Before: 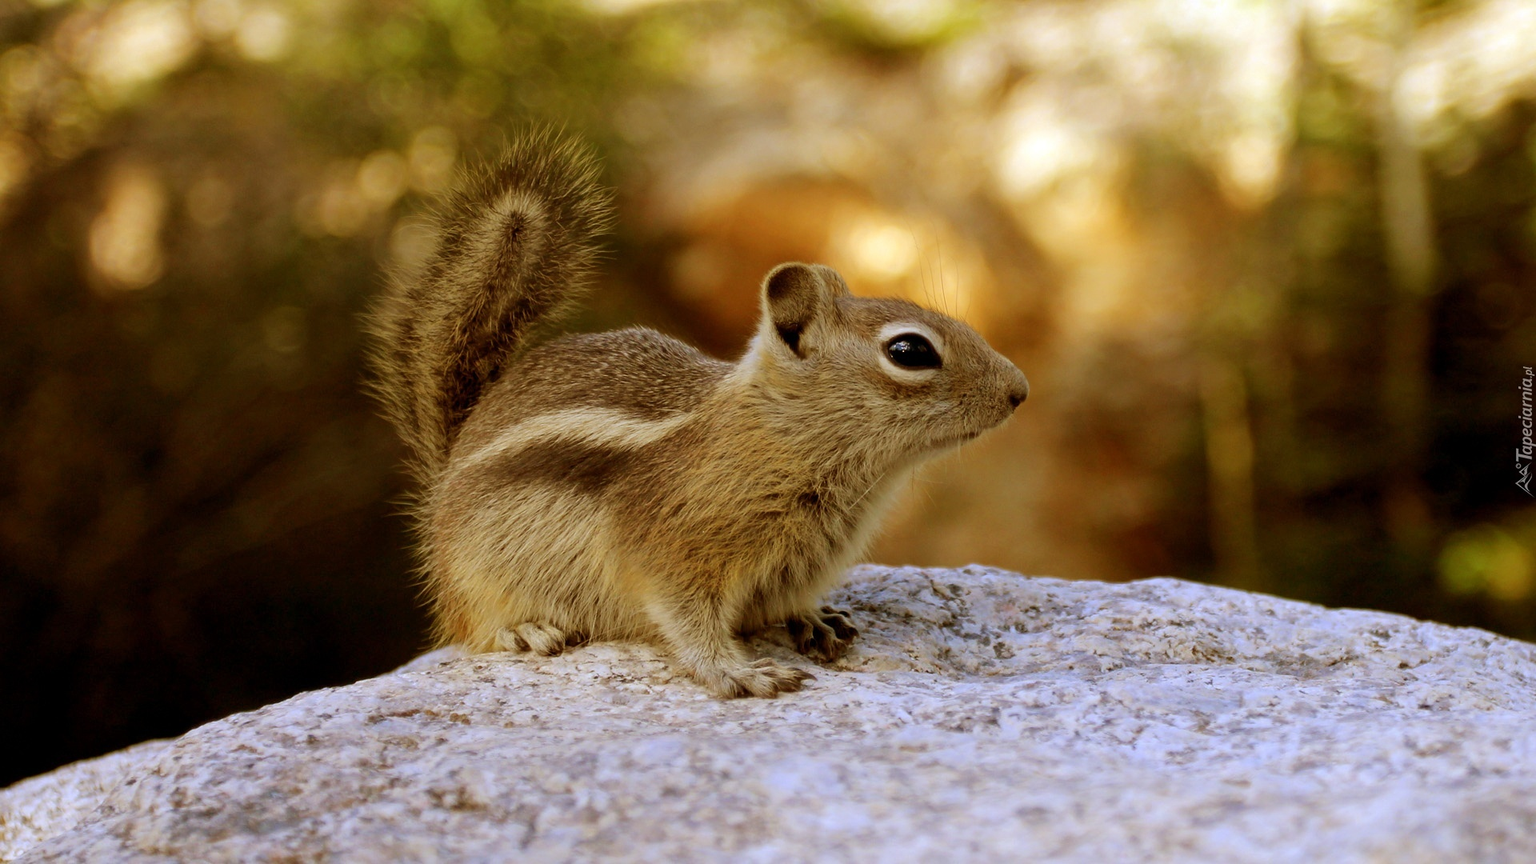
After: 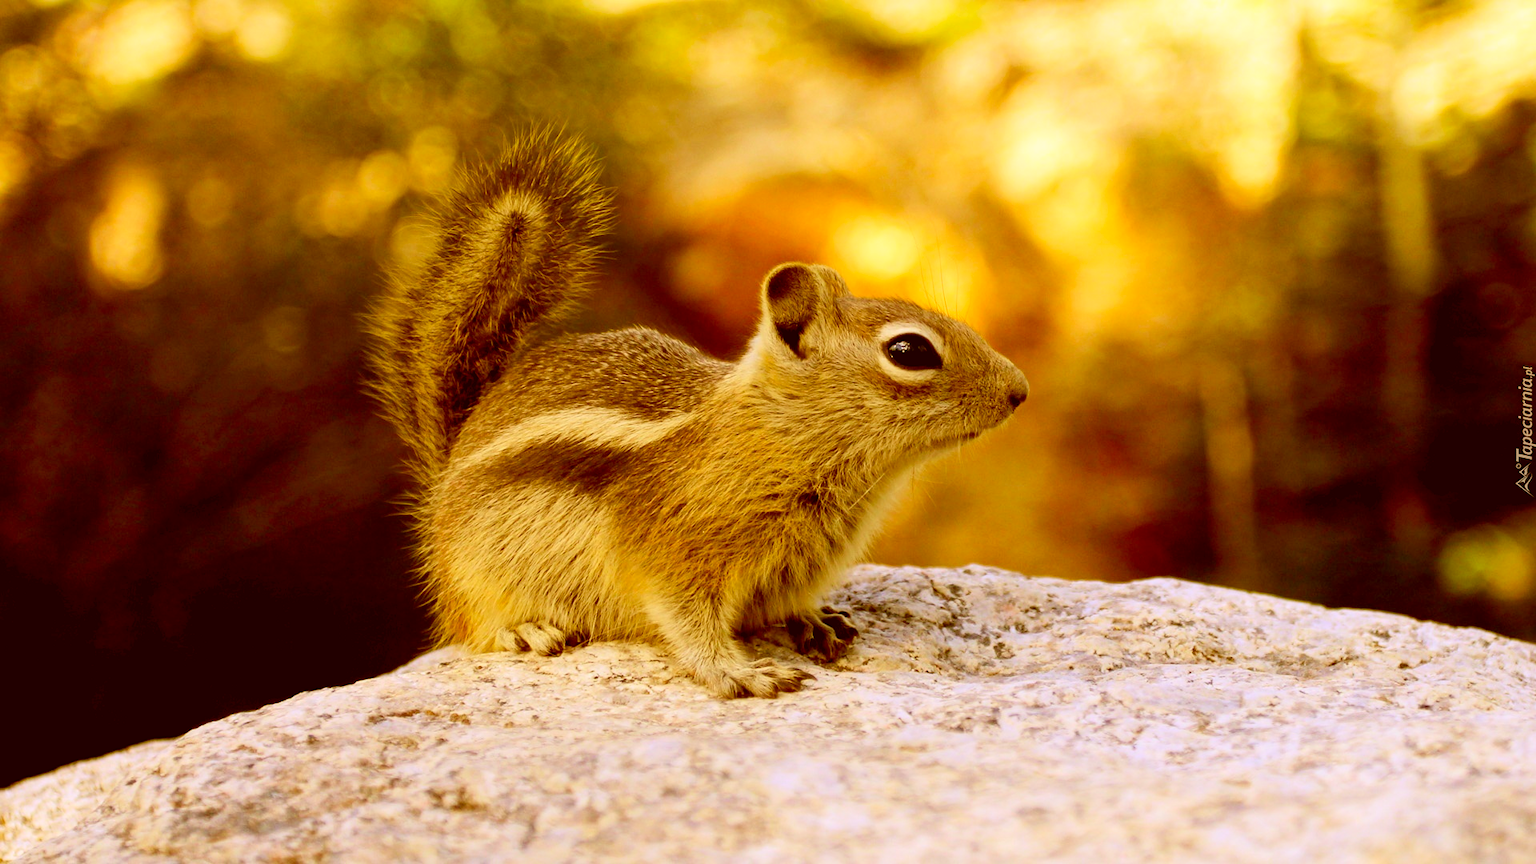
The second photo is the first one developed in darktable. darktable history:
exposure: black level correction 0, compensate exposure bias true, compensate highlight preservation false
color balance rgb: global offset › luminance -0.248%, perceptual saturation grading › global saturation -11.482%, perceptual brilliance grading › global brilliance 2.31%, perceptual brilliance grading › highlights -3.801%
color correction: highlights a* 1.23, highlights b* 23.67, shadows a* 15.57, shadows b* 24.53
contrast brightness saturation: contrast 0.238, brightness 0.244, saturation 0.388
